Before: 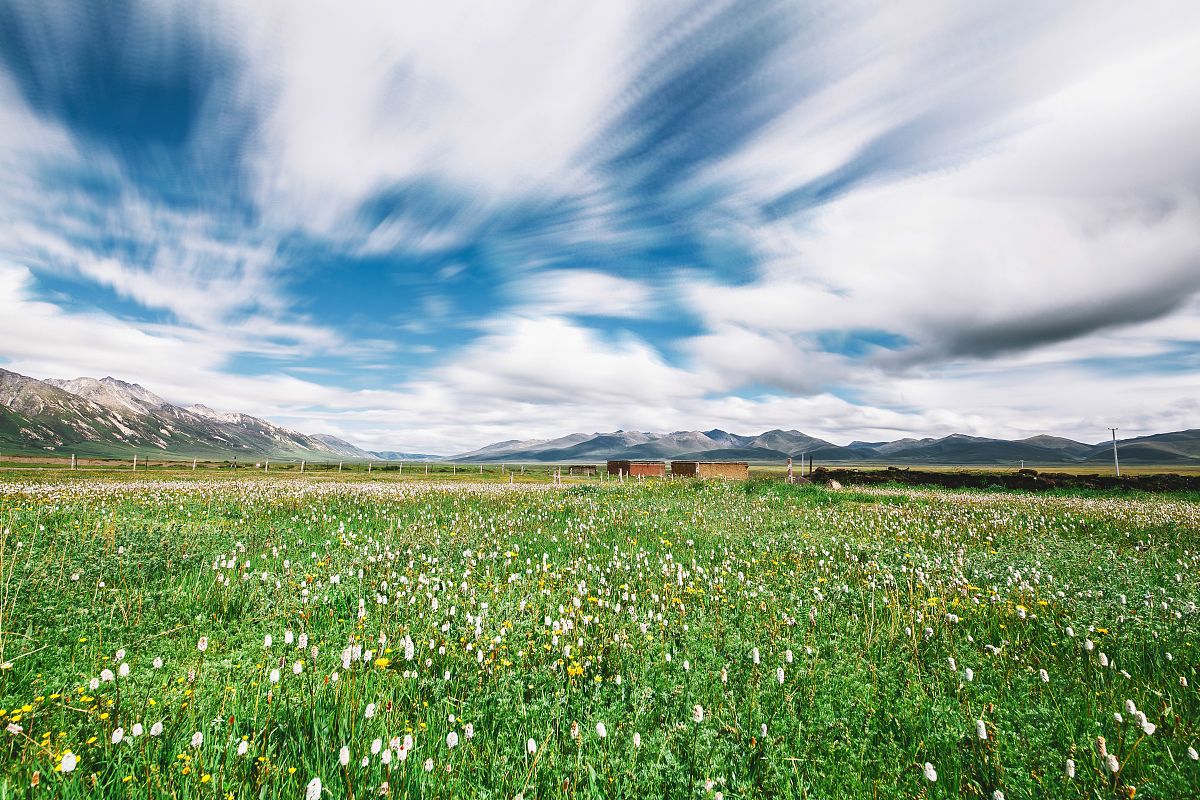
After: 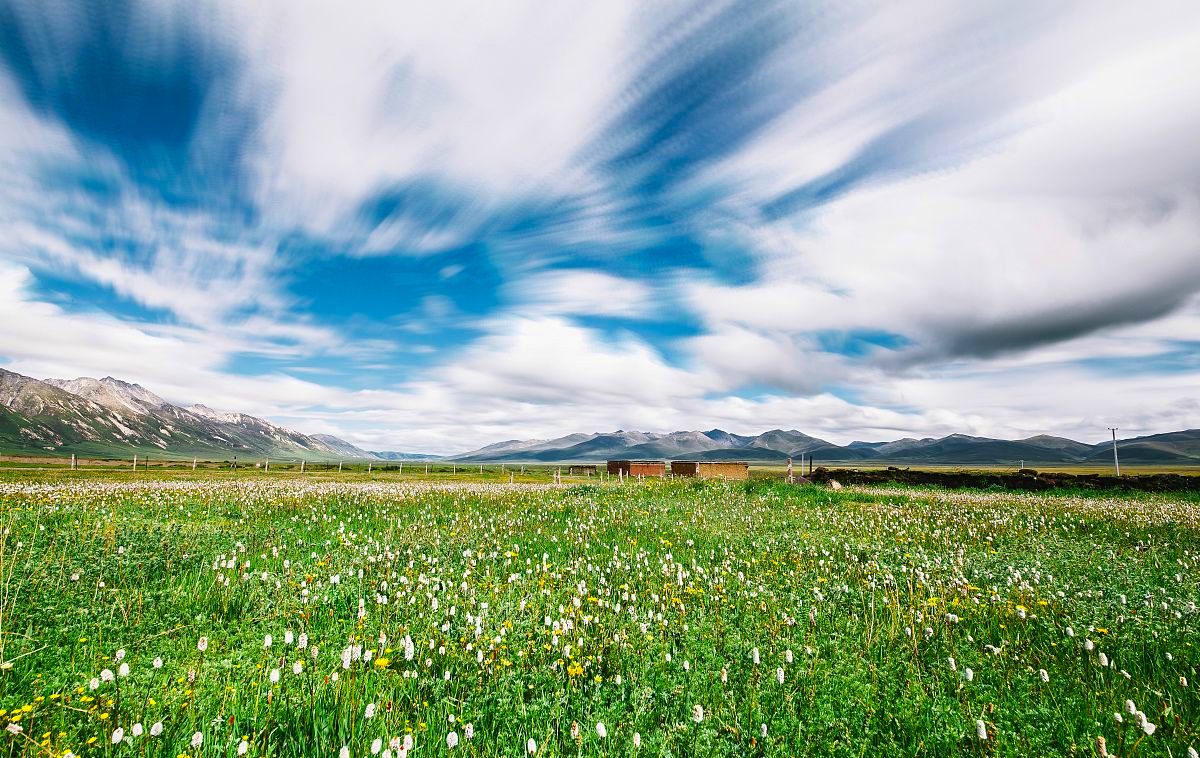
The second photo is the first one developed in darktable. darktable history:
crop and rotate: top 0.006%, bottom 5.136%
exposure: black level correction 0.001, compensate exposure bias true, compensate highlight preservation false
color balance rgb: power › luminance -3.754%, power › hue 139.25°, global offset › luminance -0.356%, linear chroma grading › global chroma 14.41%, perceptual saturation grading › global saturation -0.056%, global vibrance 15.611%
